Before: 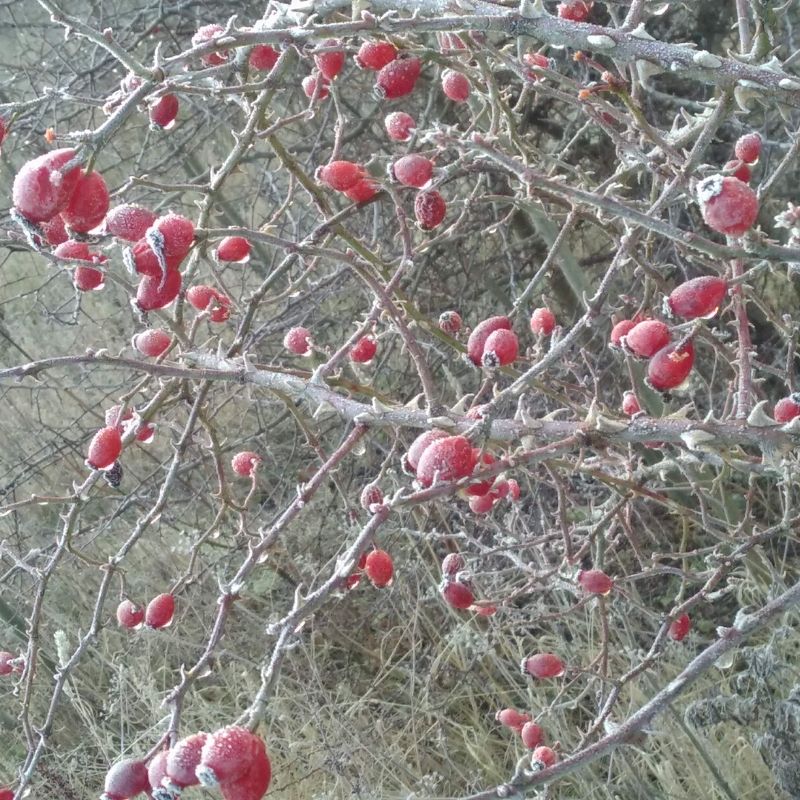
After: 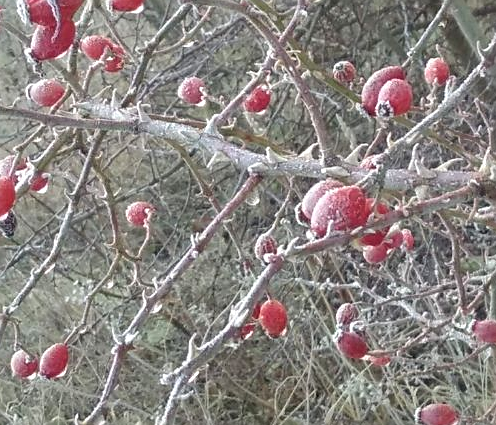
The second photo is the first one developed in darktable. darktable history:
sharpen: amount 0.55
crop: left 13.312%, top 31.28%, right 24.627%, bottom 15.582%
